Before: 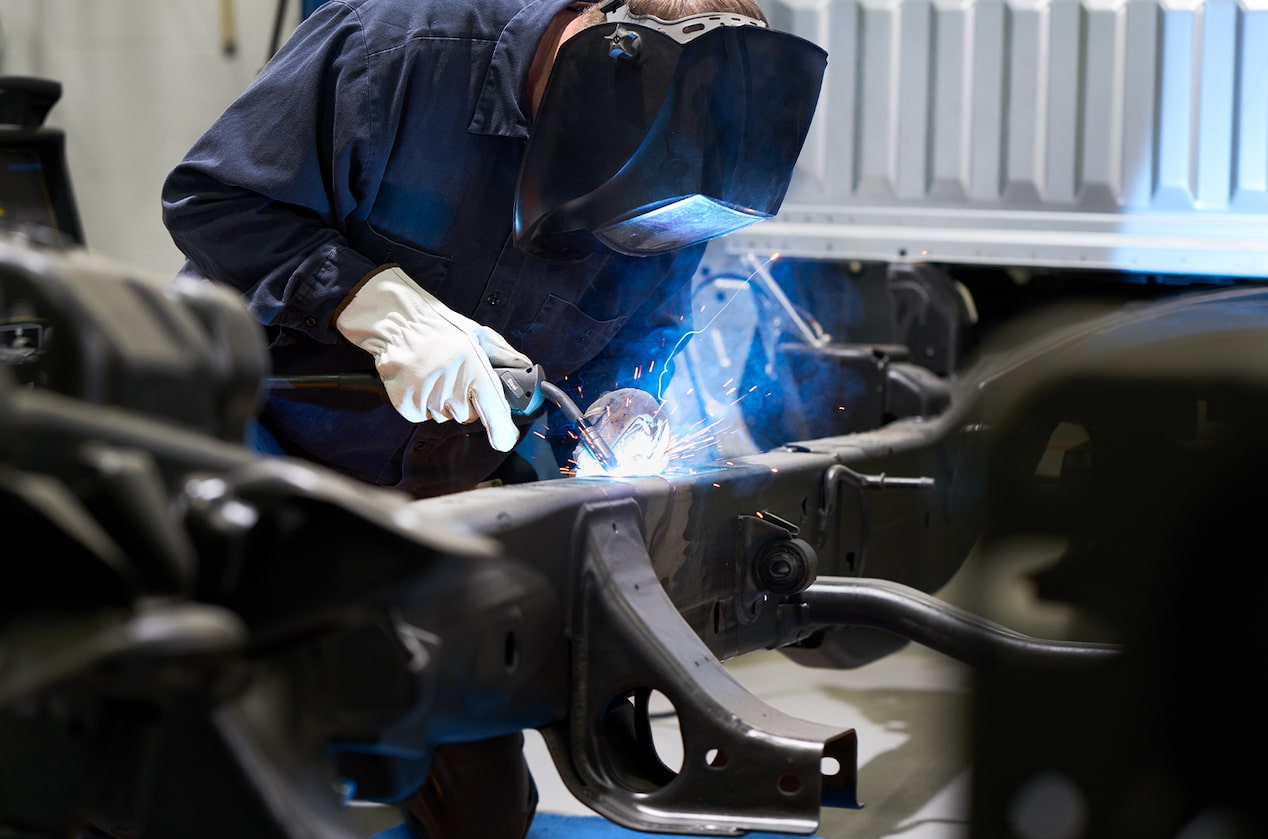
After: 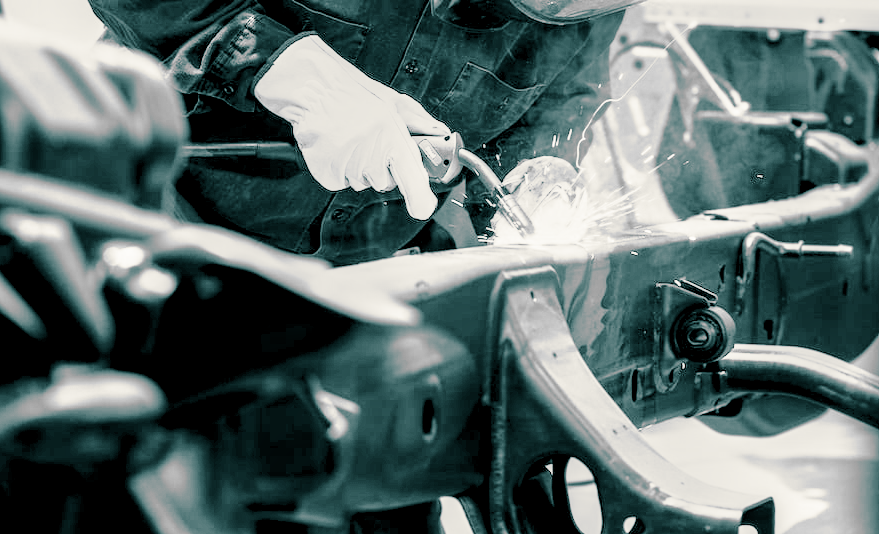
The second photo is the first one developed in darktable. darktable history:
white balance: red 0.948, green 1.02, blue 1.176
split-toning: shadows › hue 186.43°, highlights › hue 49.29°, compress 30.29%
filmic rgb: middle gray luminance 4.29%, black relative exposure -13 EV, white relative exposure 5 EV, threshold 6 EV, target black luminance 0%, hardness 5.19, latitude 59.69%, contrast 0.767, highlights saturation mix 5%, shadows ↔ highlights balance 25.95%, add noise in highlights 0, color science v3 (2019), use custom middle-gray values true, iterations of high-quality reconstruction 0, contrast in highlights soft, enable highlight reconstruction true
monochrome: on, module defaults
local contrast: highlights 60%, shadows 60%, detail 160%
exposure: exposure -0.021 EV, compensate highlight preservation false
tone curve: curves: ch0 [(0.003, 0.003) (0.104, 0.026) (0.236, 0.181) (0.401, 0.443) (0.495, 0.55) (0.625, 0.67) (0.819, 0.841) (0.96, 0.899)]; ch1 [(0, 0) (0.161, 0.092) (0.37, 0.302) (0.424, 0.402) (0.45, 0.466) (0.495, 0.51) (0.573, 0.571) (0.638, 0.641) (0.751, 0.741) (1, 1)]; ch2 [(0, 0) (0.352, 0.403) (0.466, 0.443) (0.524, 0.526) (0.56, 0.556) (1, 1)], color space Lab, independent channels, preserve colors none
crop: left 6.488%, top 27.668%, right 24.183%, bottom 8.656%
